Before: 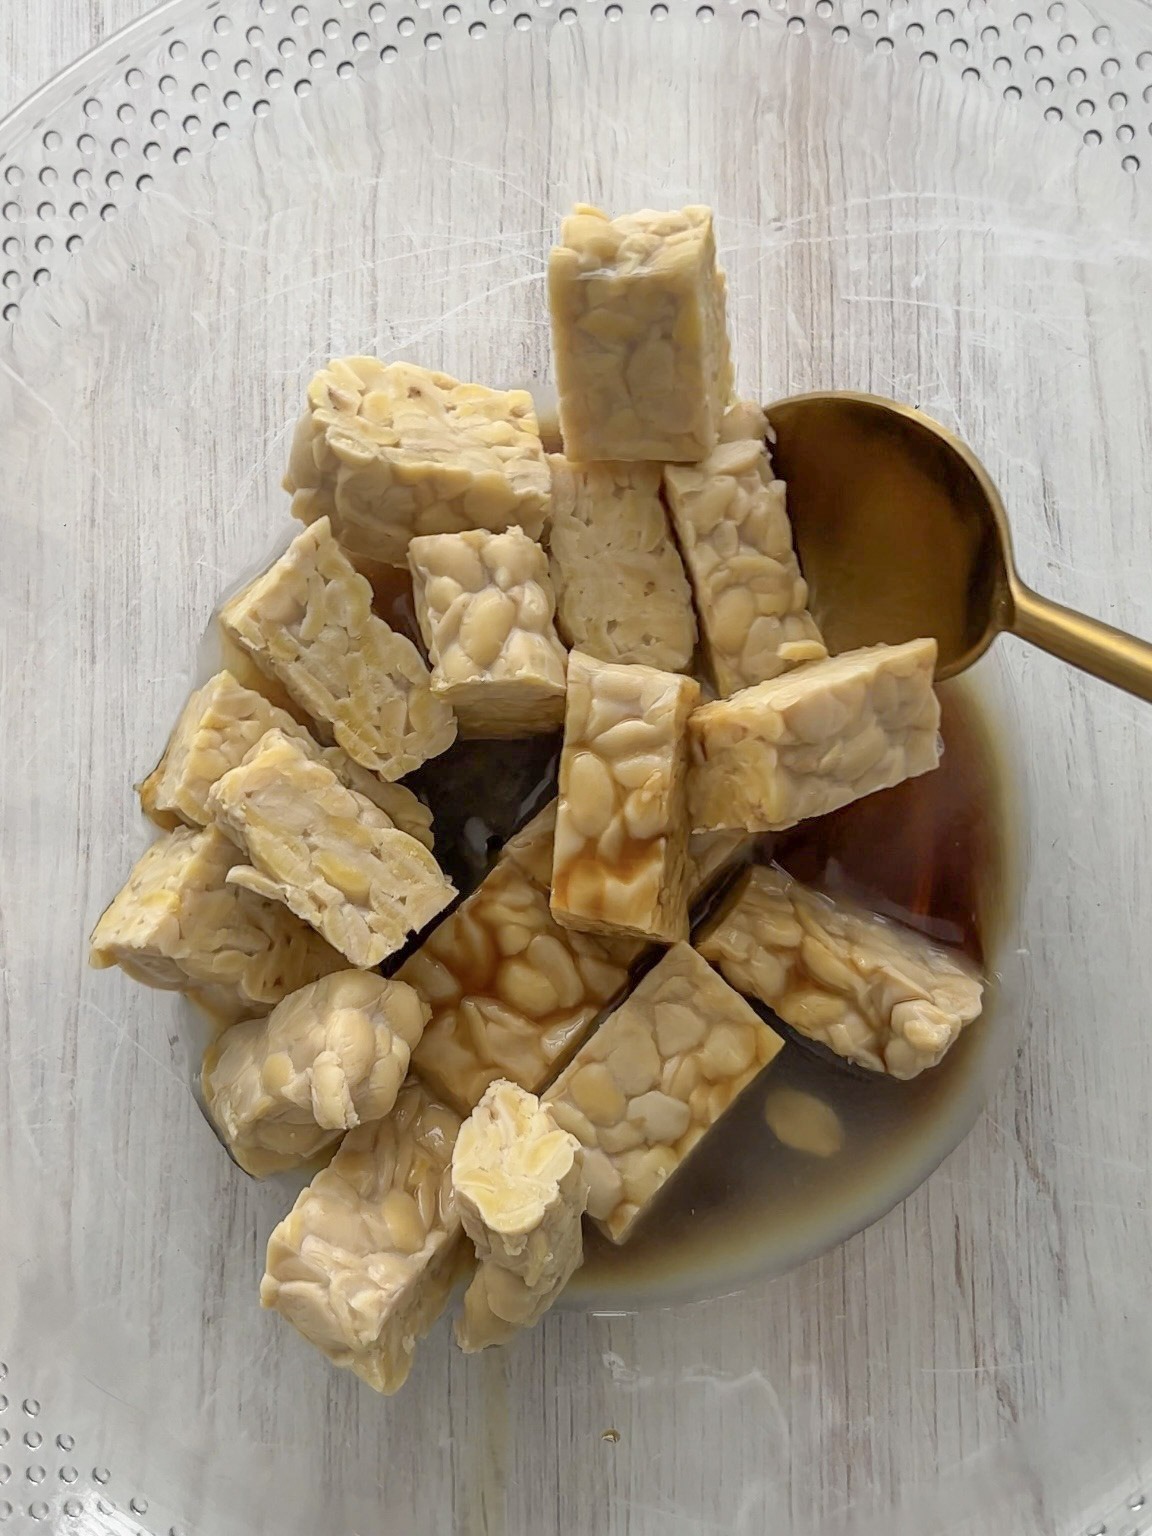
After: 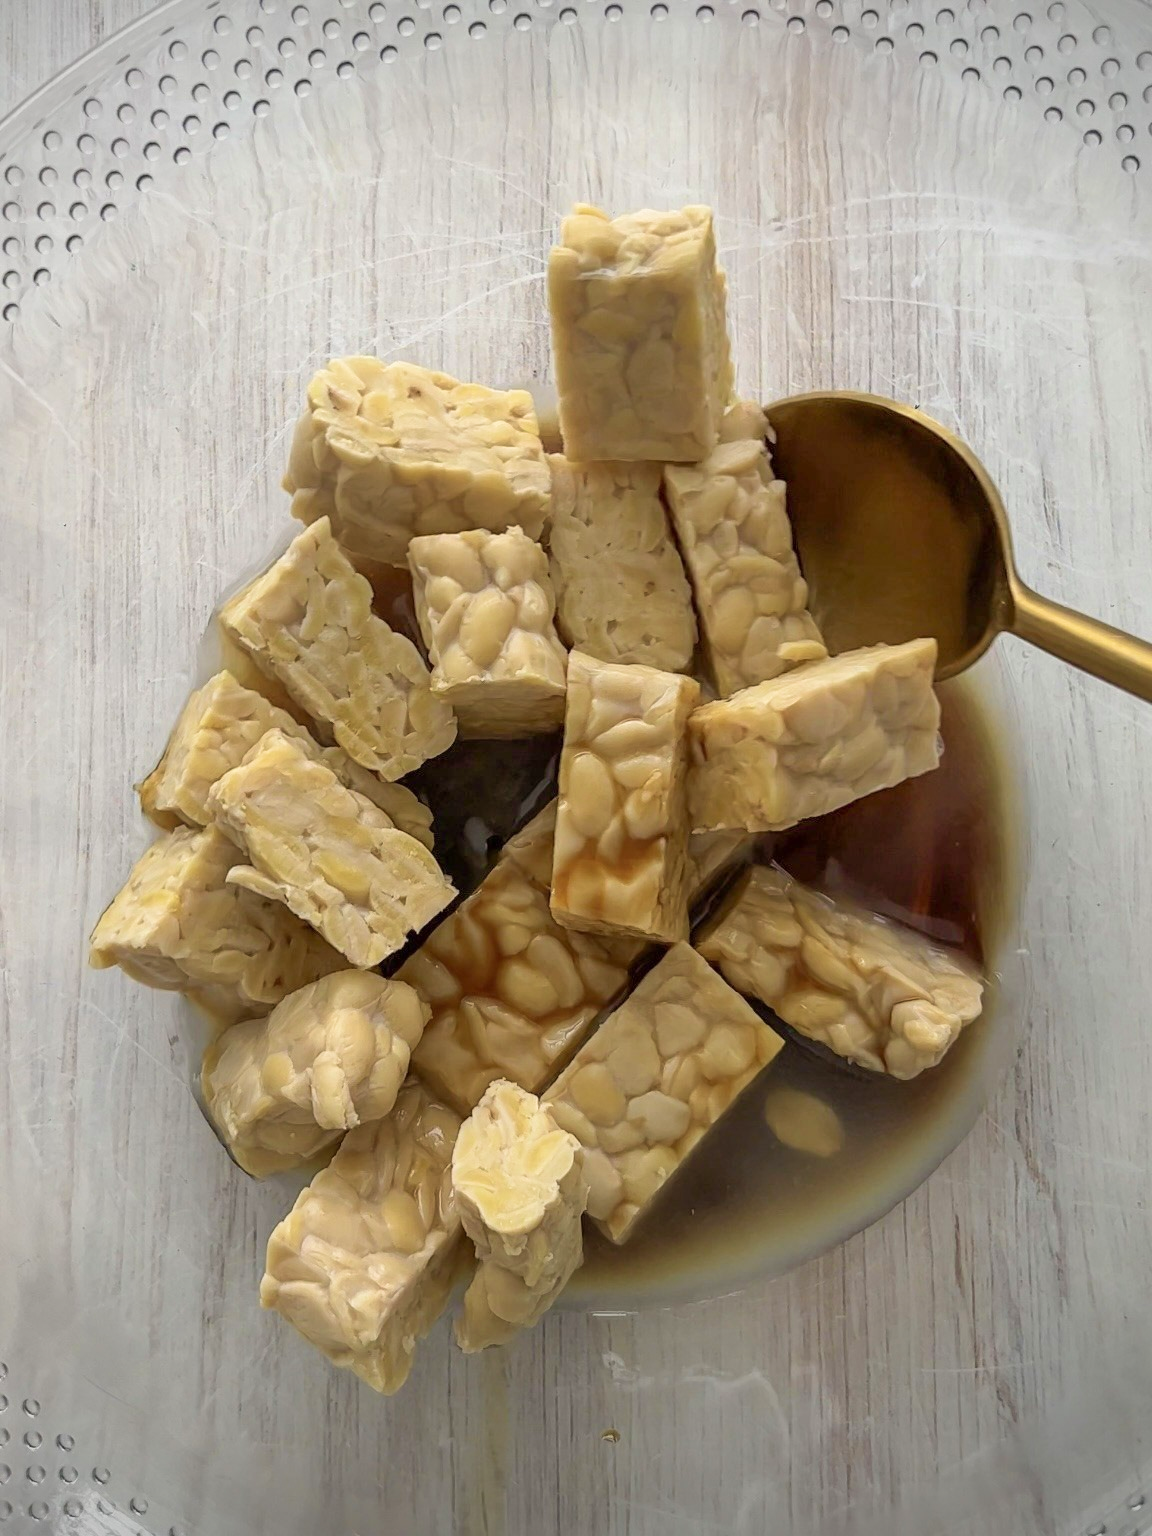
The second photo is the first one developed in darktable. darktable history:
vignetting: fall-off start 97.23%, saturation -0.024, center (-0.033, -0.042), width/height ratio 1.179, unbound false
velvia: on, module defaults
